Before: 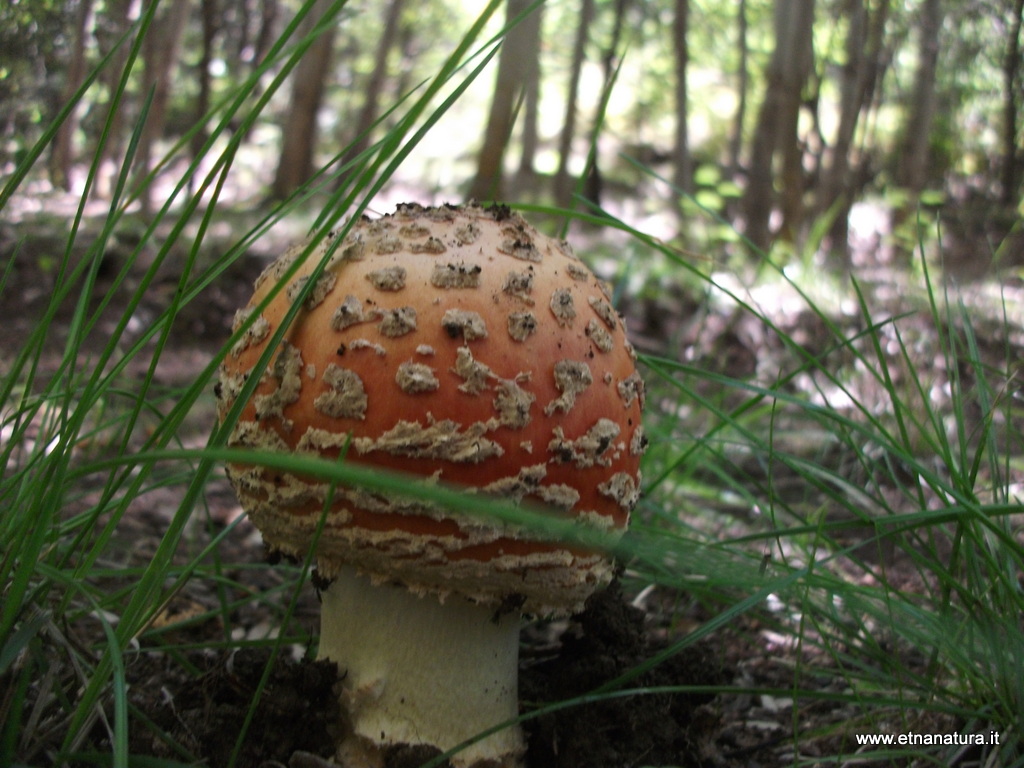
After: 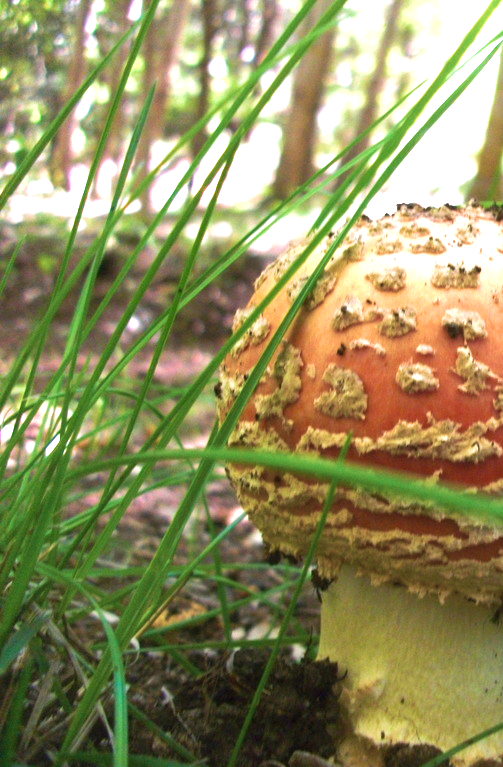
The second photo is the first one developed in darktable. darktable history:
crop and rotate: left 0%, top 0%, right 50.845%
exposure: black level correction 0, exposure 1.741 EV, compensate exposure bias true, compensate highlight preservation false
velvia: strength 75%
